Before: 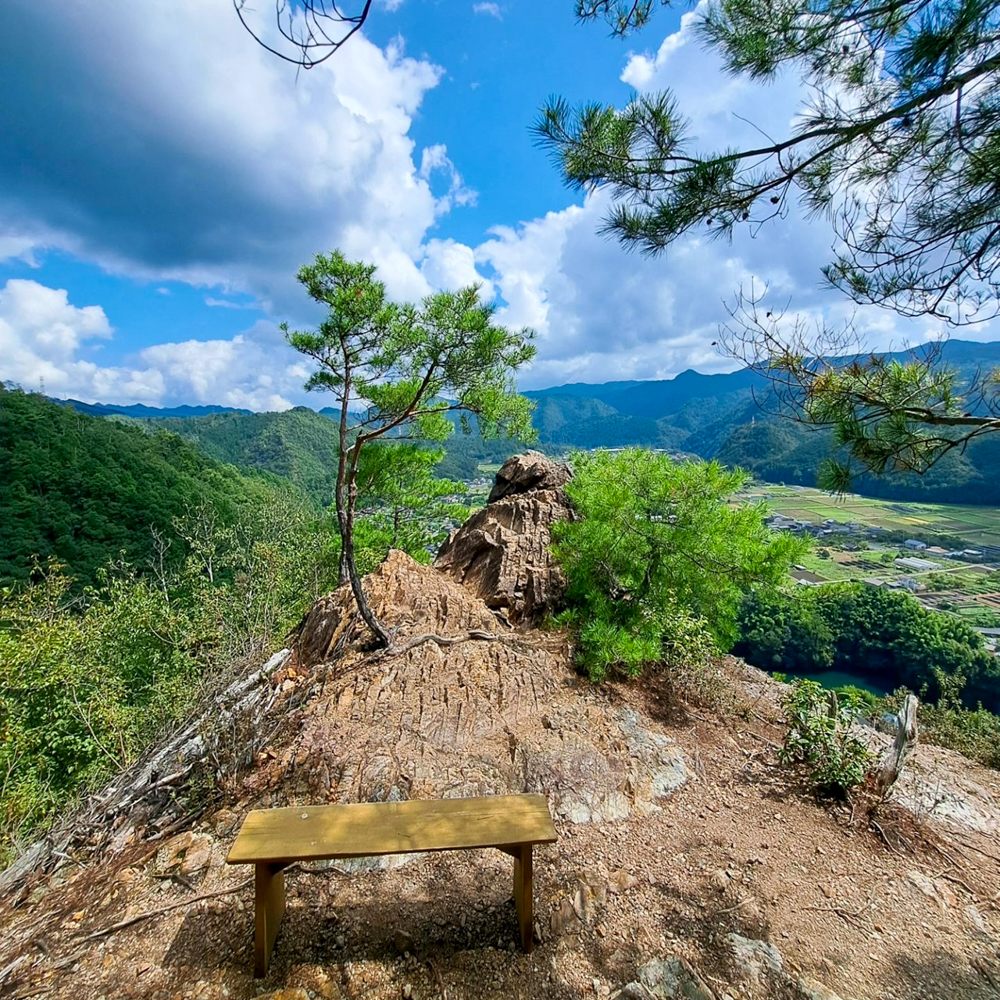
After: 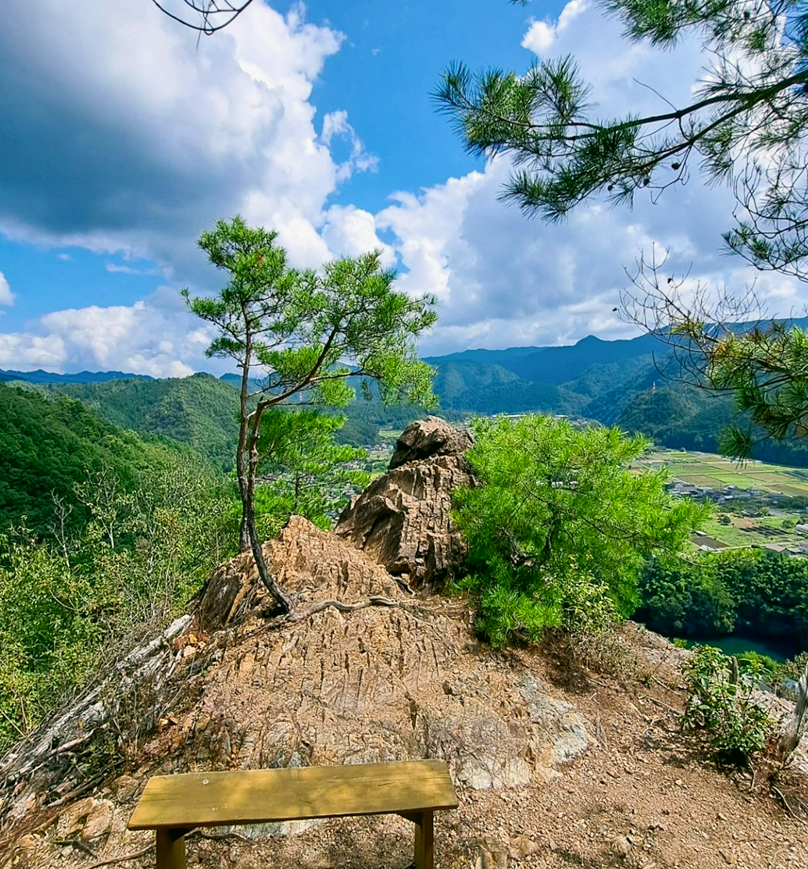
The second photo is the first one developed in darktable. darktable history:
color correction: highlights a* 4.02, highlights b* 4.98, shadows a* -7.55, shadows b* 4.98
crop: left 9.929%, top 3.475%, right 9.188%, bottom 9.529%
